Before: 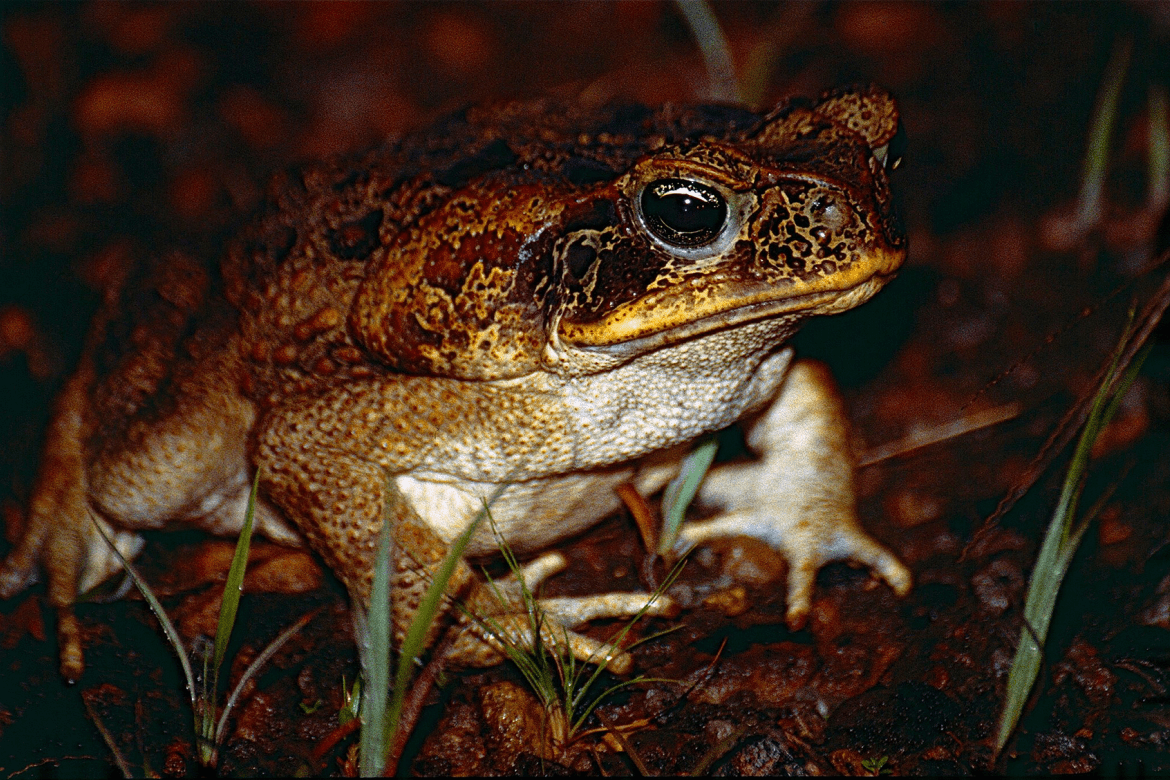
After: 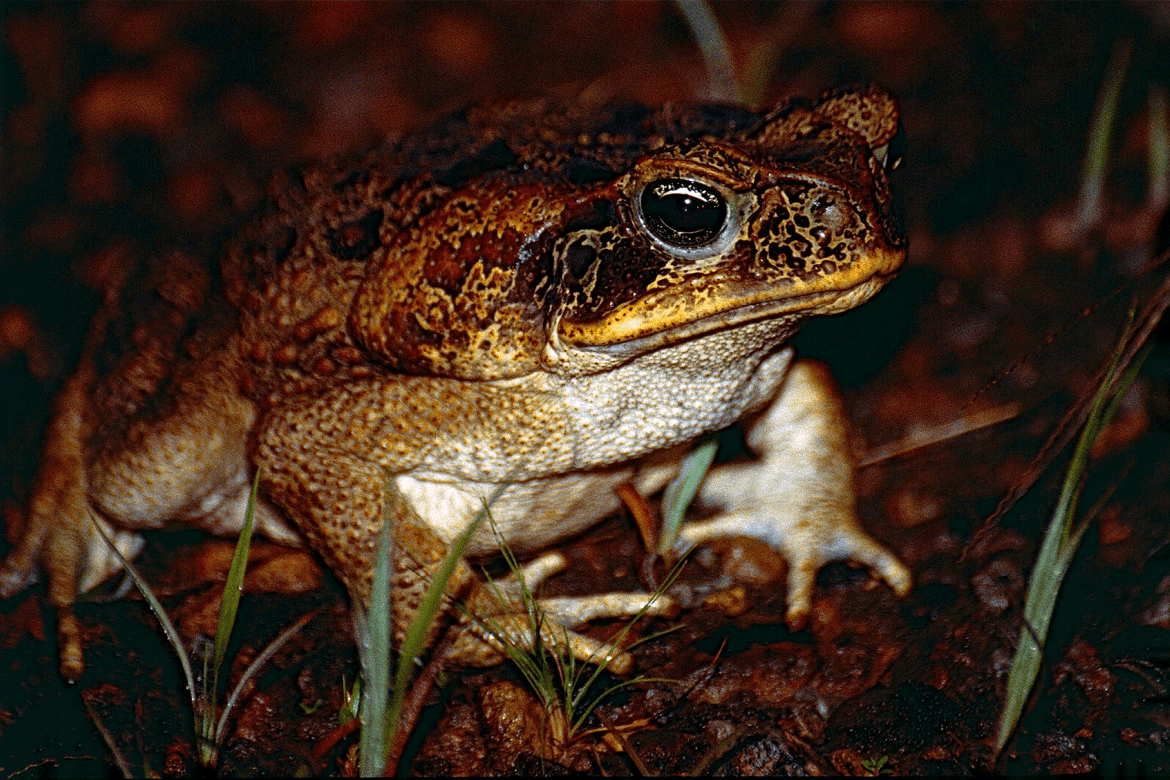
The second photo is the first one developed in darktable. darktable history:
local contrast: highlights 102%, shadows 103%, detail 119%, midtone range 0.2
